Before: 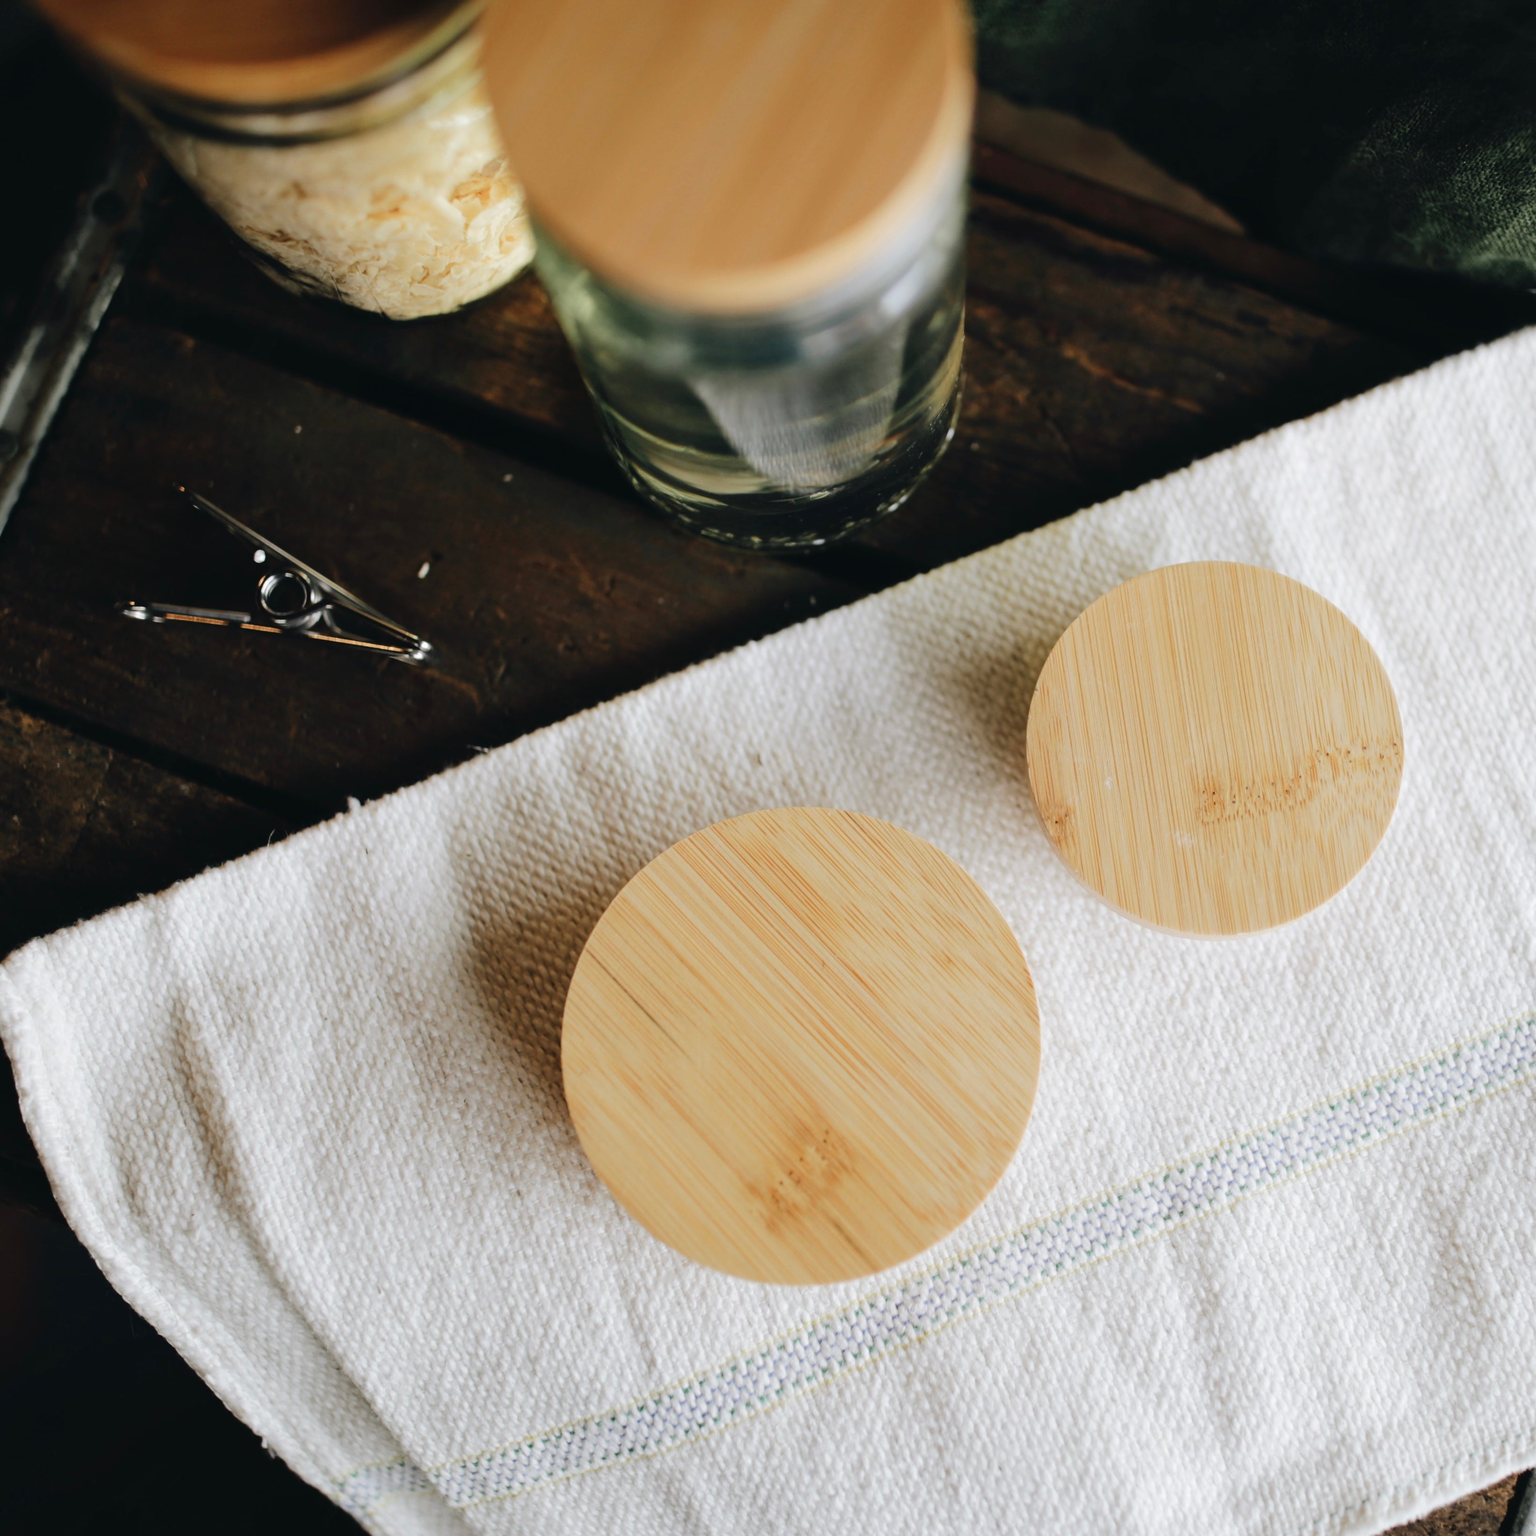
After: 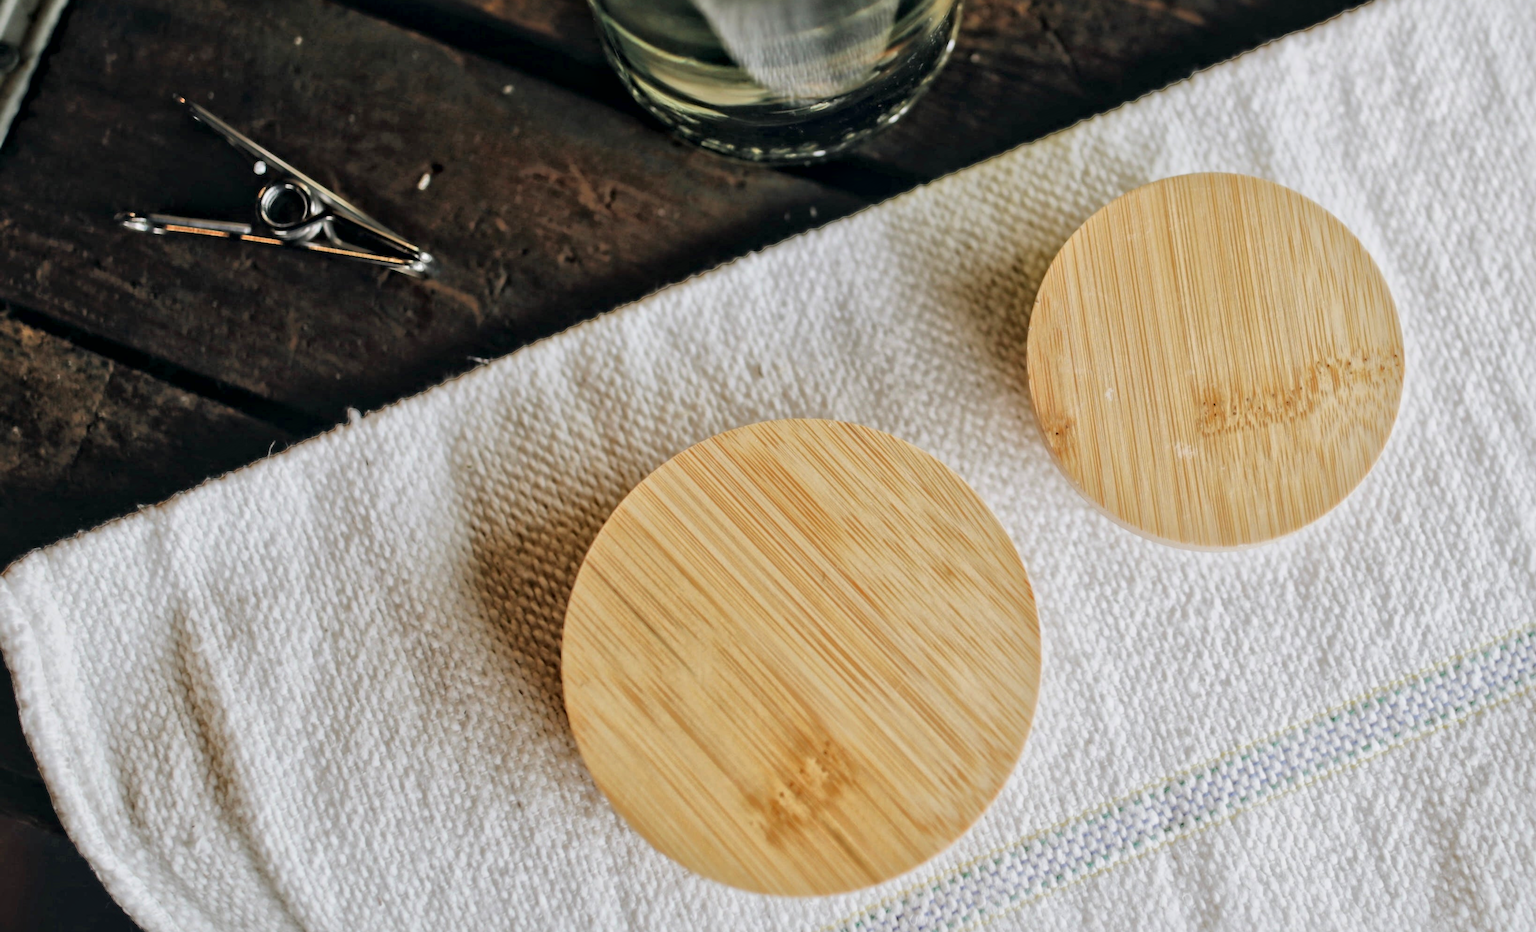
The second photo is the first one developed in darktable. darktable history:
global tonemap: drago (1, 100), detail 1
crop and rotate: top 25.357%, bottom 13.942%
contrast equalizer: y [[0.511, 0.558, 0.631, 0.632, 0.559, 0.512], [0.5 ×6], [0.507, 0.559, 0.627, 0.644, 0.647, 0.647], [0 ×6], [0 ×6]]
exposure: exposure 0.493 EV, compensate highlight preservation false
